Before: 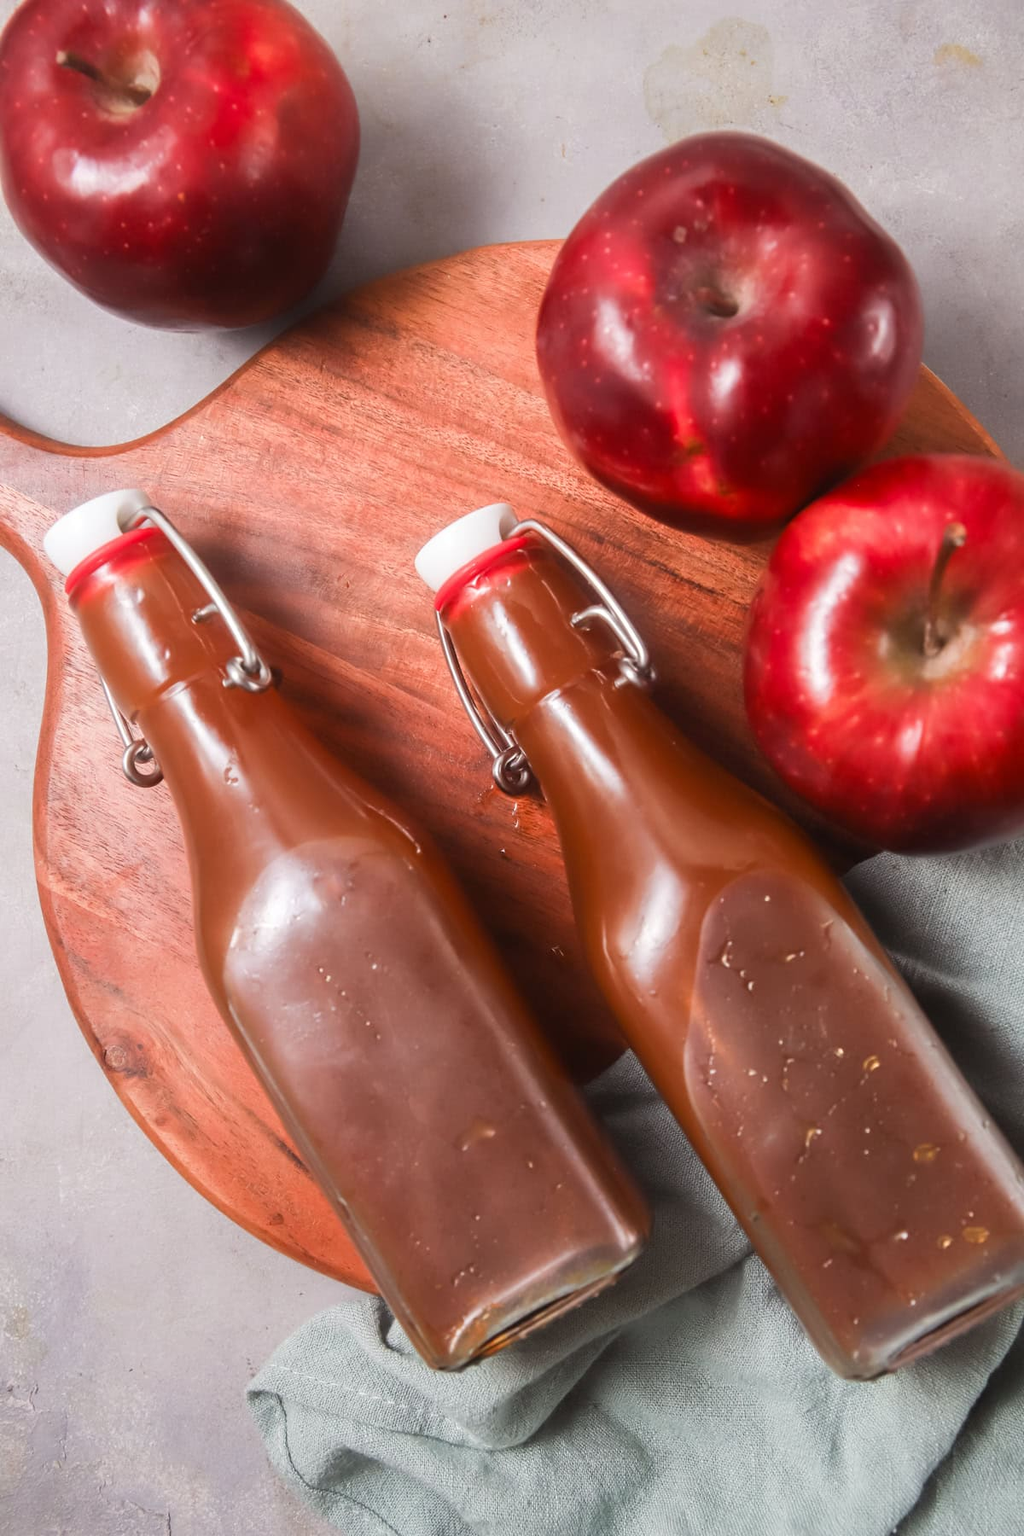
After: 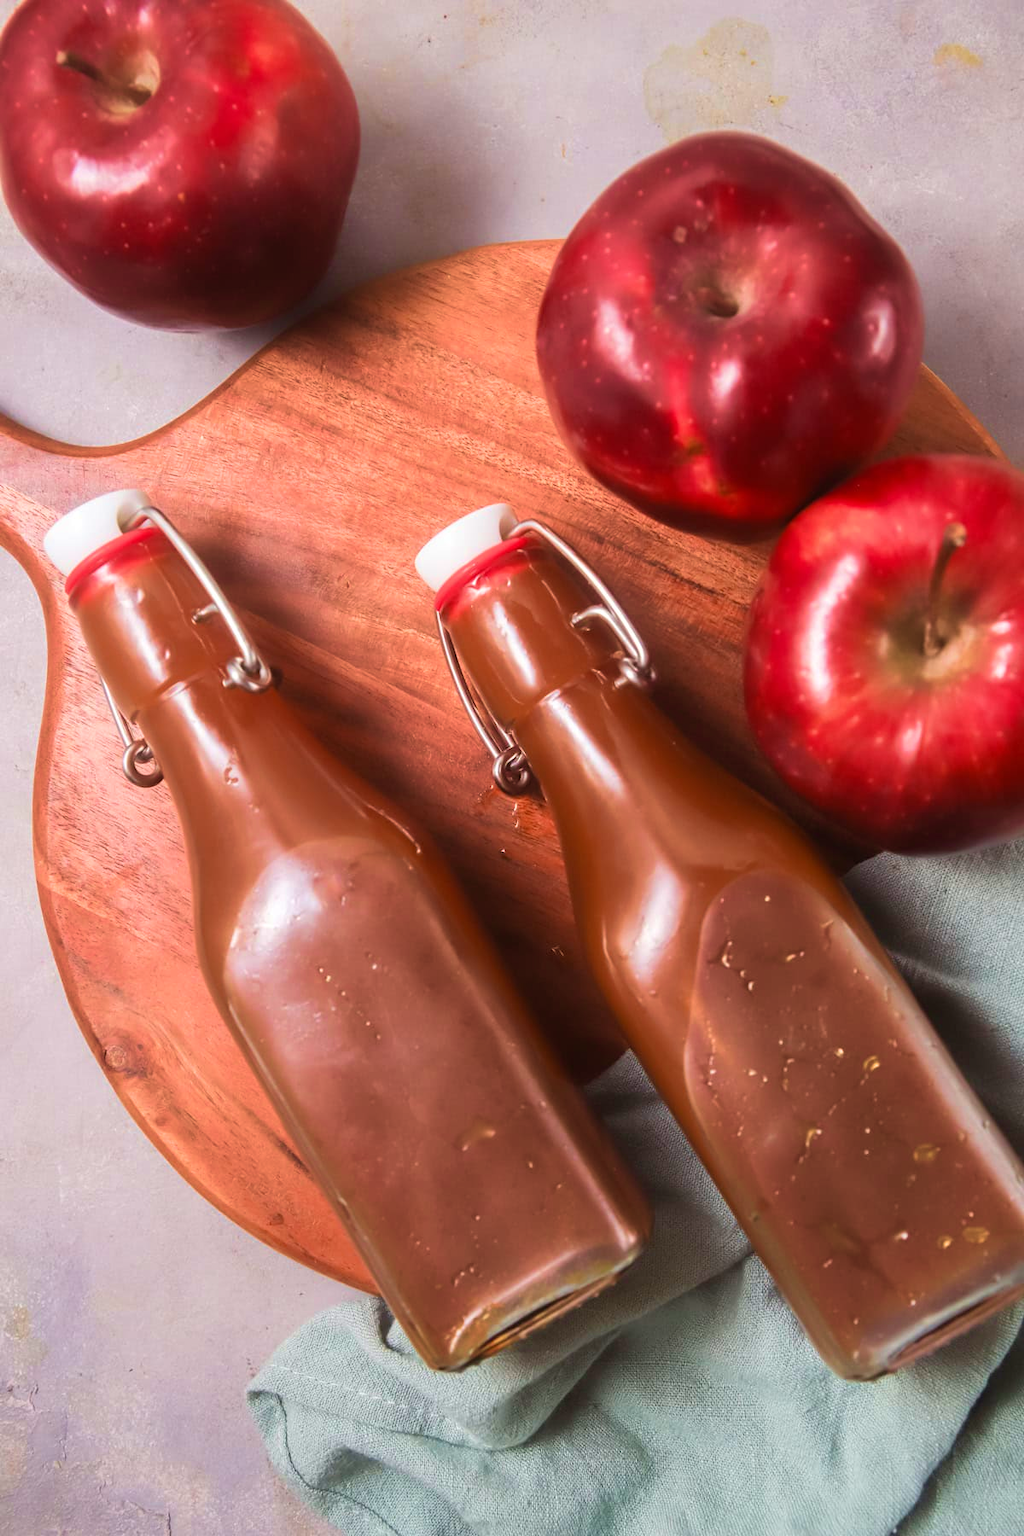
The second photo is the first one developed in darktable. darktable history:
velvia: strength 67.07%, mid-tones bias 0.972
exposure: compensate highlight preservation false
